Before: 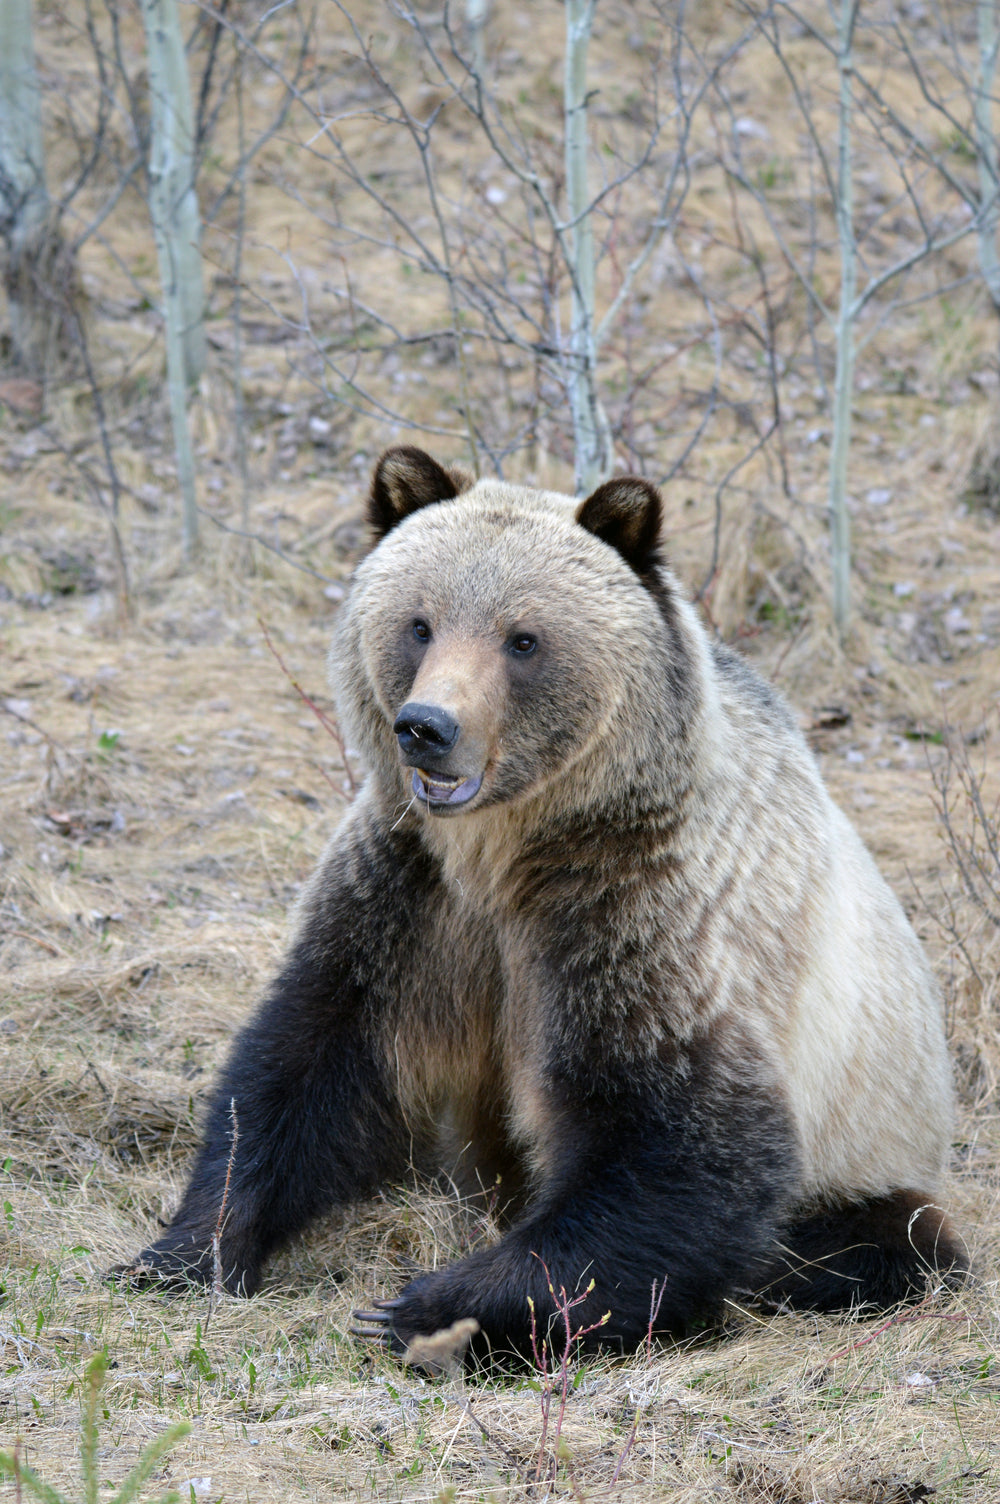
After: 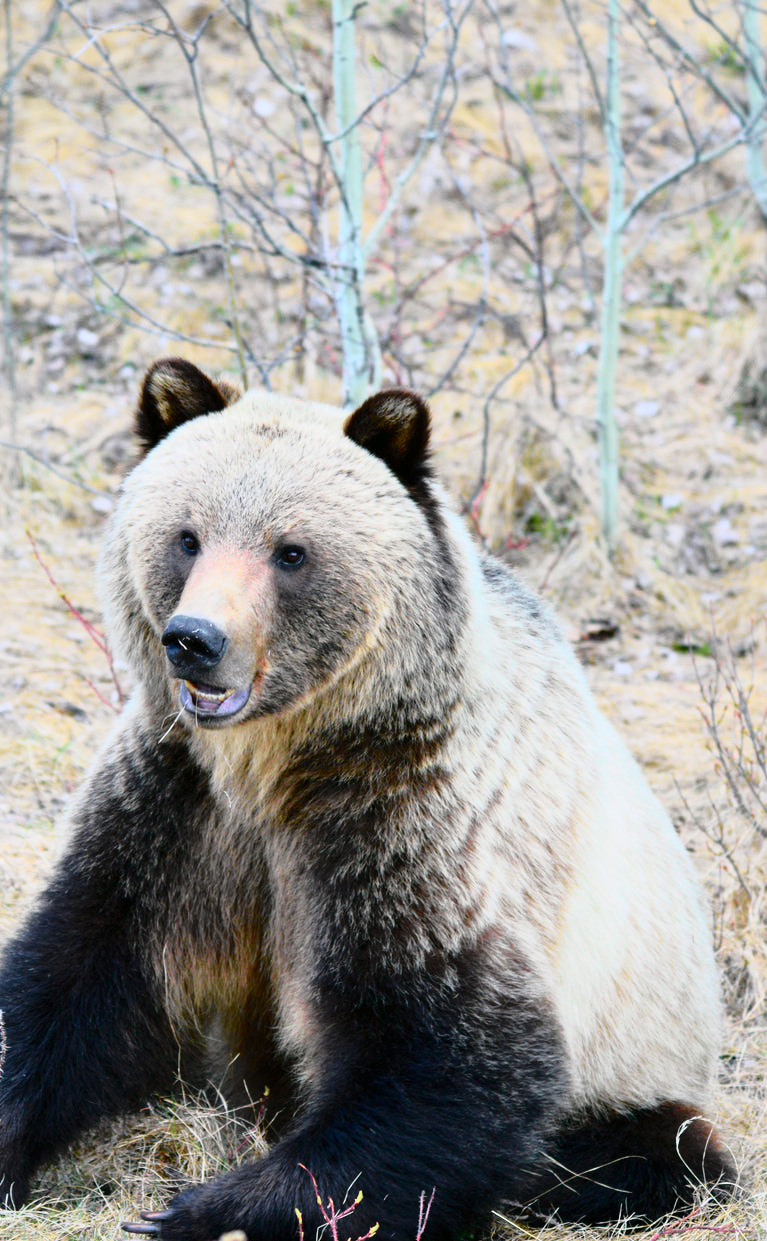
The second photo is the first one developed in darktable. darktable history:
crop: left 23.229%, top 5.881%, bottom 11.592%
tone curve: curves: ch0 [(0, 0) (0.046, 0.031) (0.163, 0.114) (0.391, 0.432) (0.488, 0.561) (0.695, 0.839) (0.785, 0.904) (1, 0.965)]; ch1 [(0, 0) (0.248, 0.252) (0.427, 0.412) (0.482, 0.462) (0.499, 0.499) (0.518, 0.518) (0.535, 0.577) (0.585, 0.623) (0.679, 0.743) (0.788, 0.809) (1, 1)]; ch2 [(0, 0) (0.313, 0.262) (0.427, 0.417) (0.473, 0.47) (0.503, 0.503) (0.523, 0.515) (0.557, 0.596) (0.598, 0.646) (0.708, 0.771) (1, 1)], color space Lab, independent channels, preserve colors none
